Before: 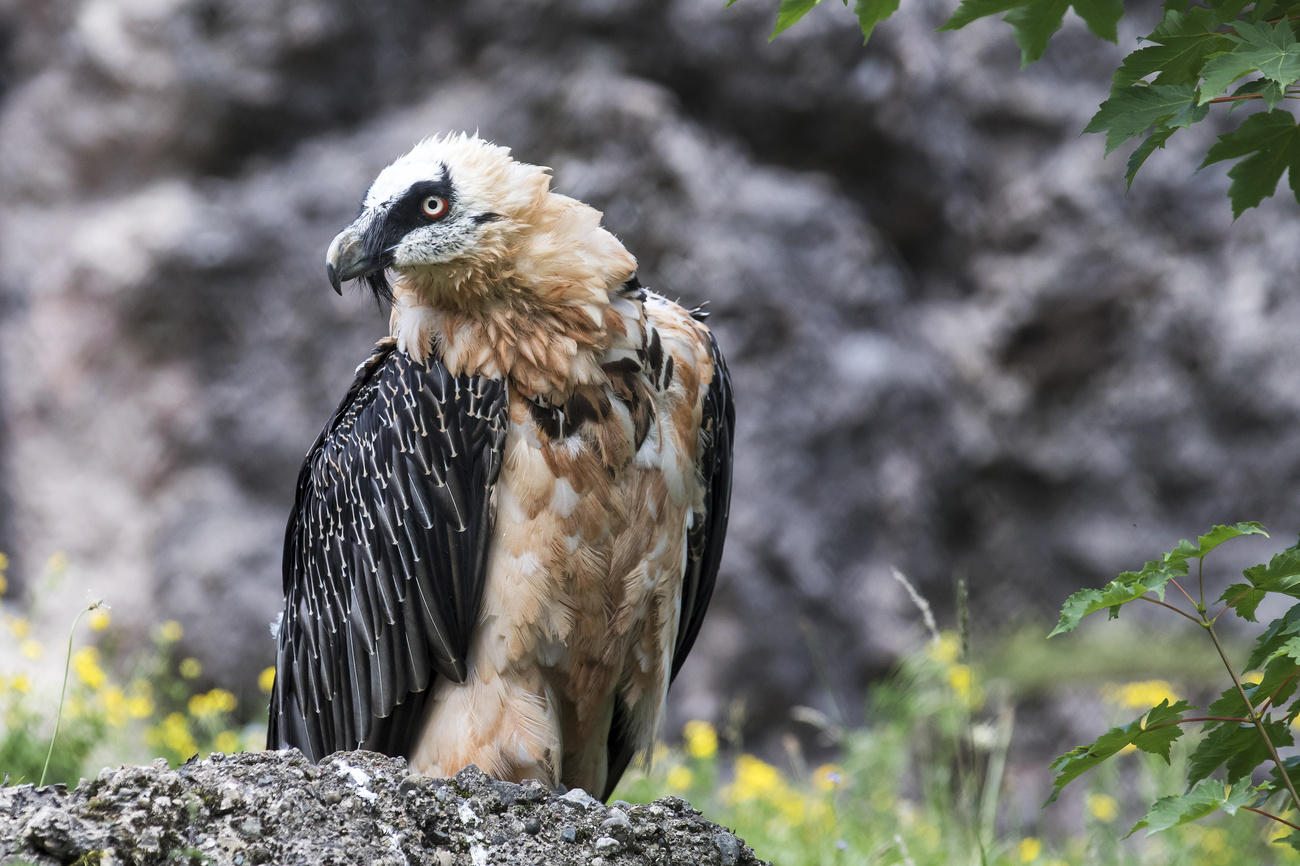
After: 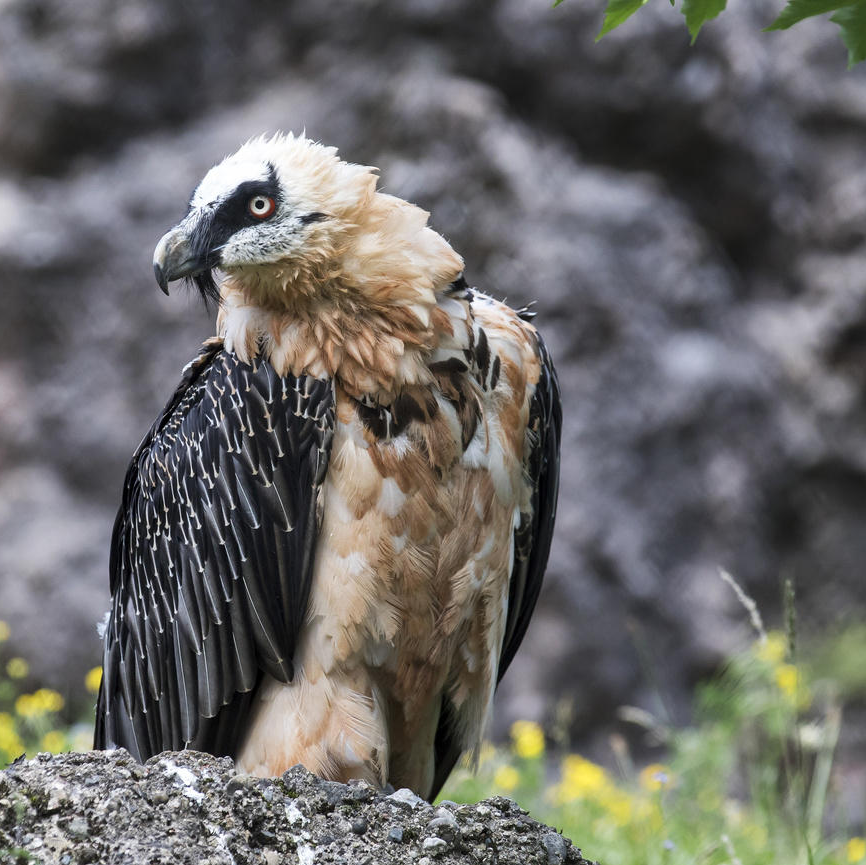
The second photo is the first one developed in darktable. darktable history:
crop and rotate: left 13.383%, right 19.938%
